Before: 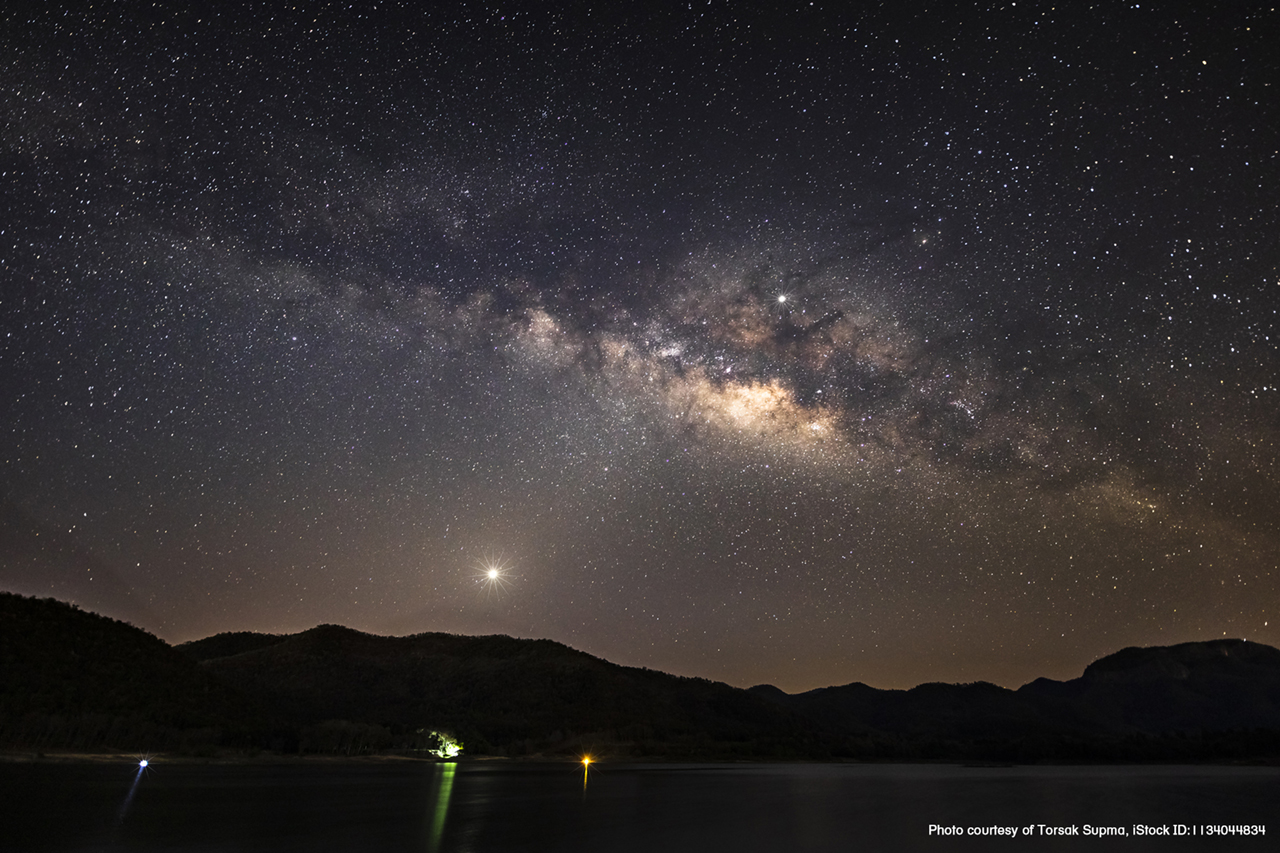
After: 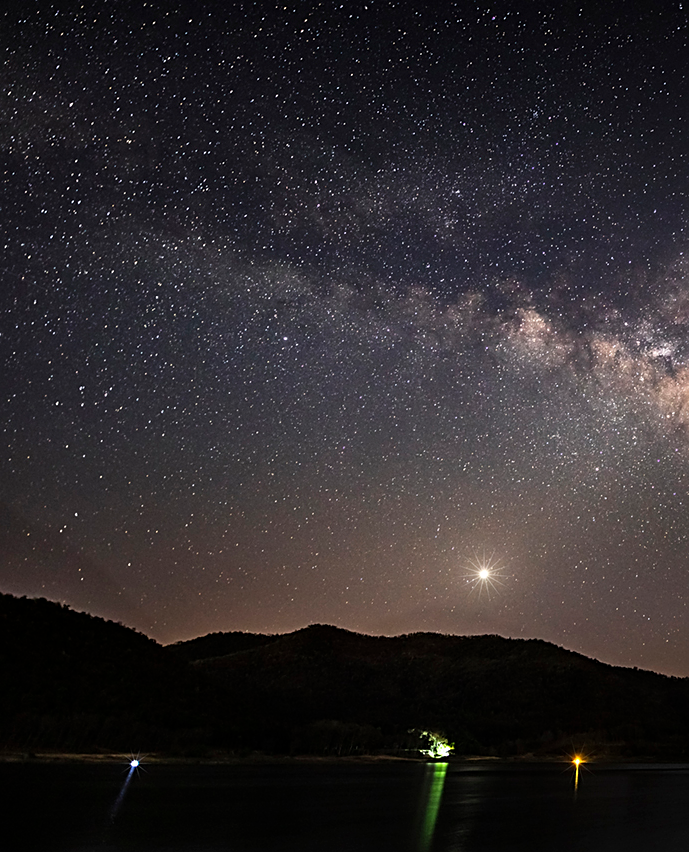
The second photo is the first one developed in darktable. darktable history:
sharpen: on, module defaults
crop: left 0.728%, right 45.414%, bottom 0.081%
